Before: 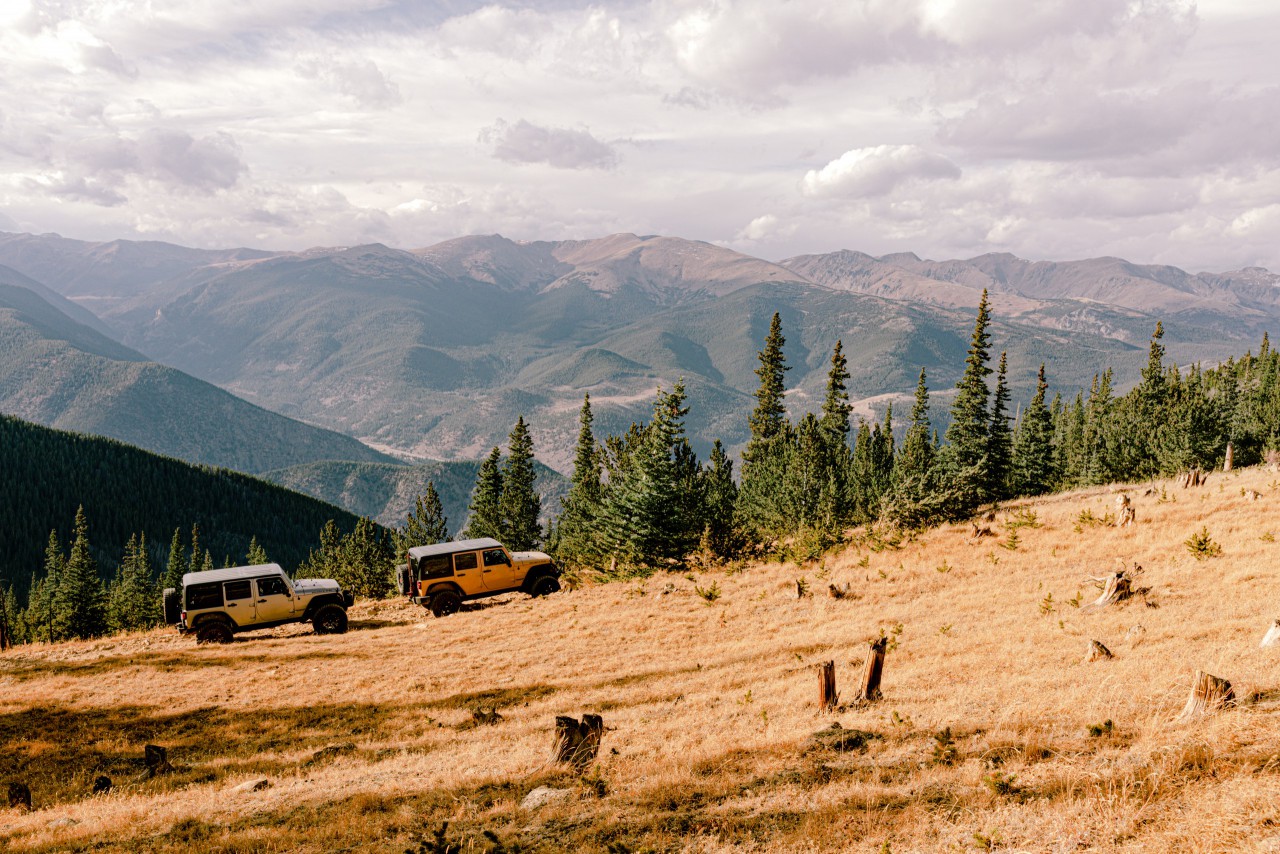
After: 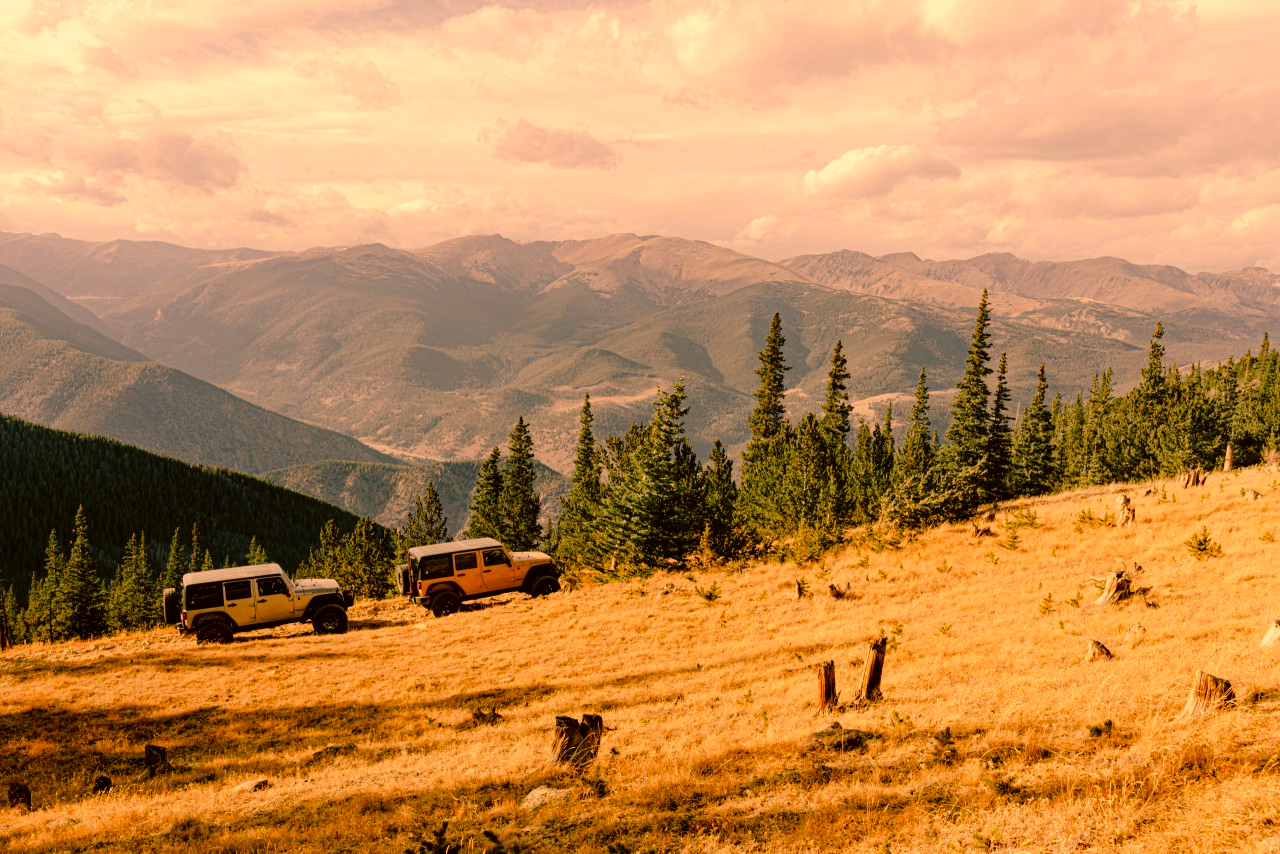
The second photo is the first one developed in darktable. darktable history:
color correction: highlights a* 18.11, highlights b* 34.72, shadows a* 1.85, shadows b* 6.67, saturation 1.03
